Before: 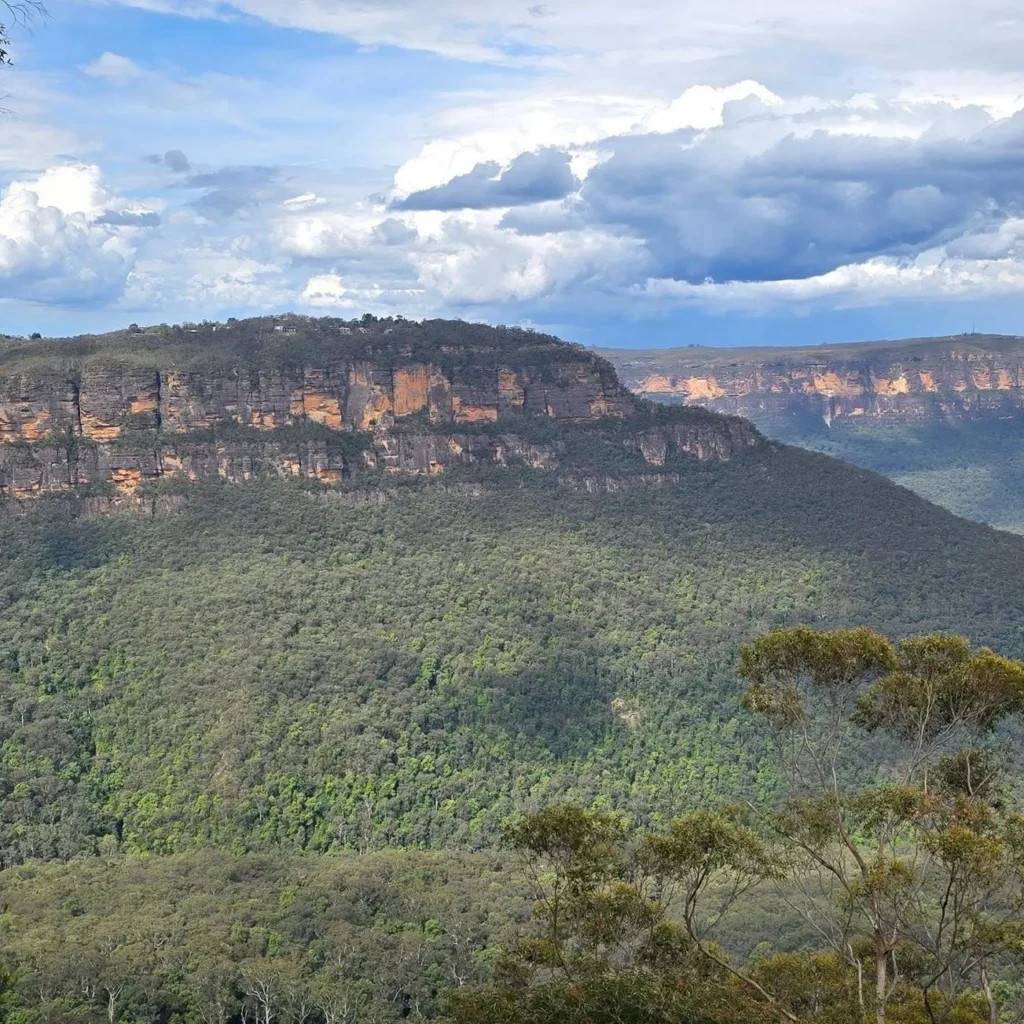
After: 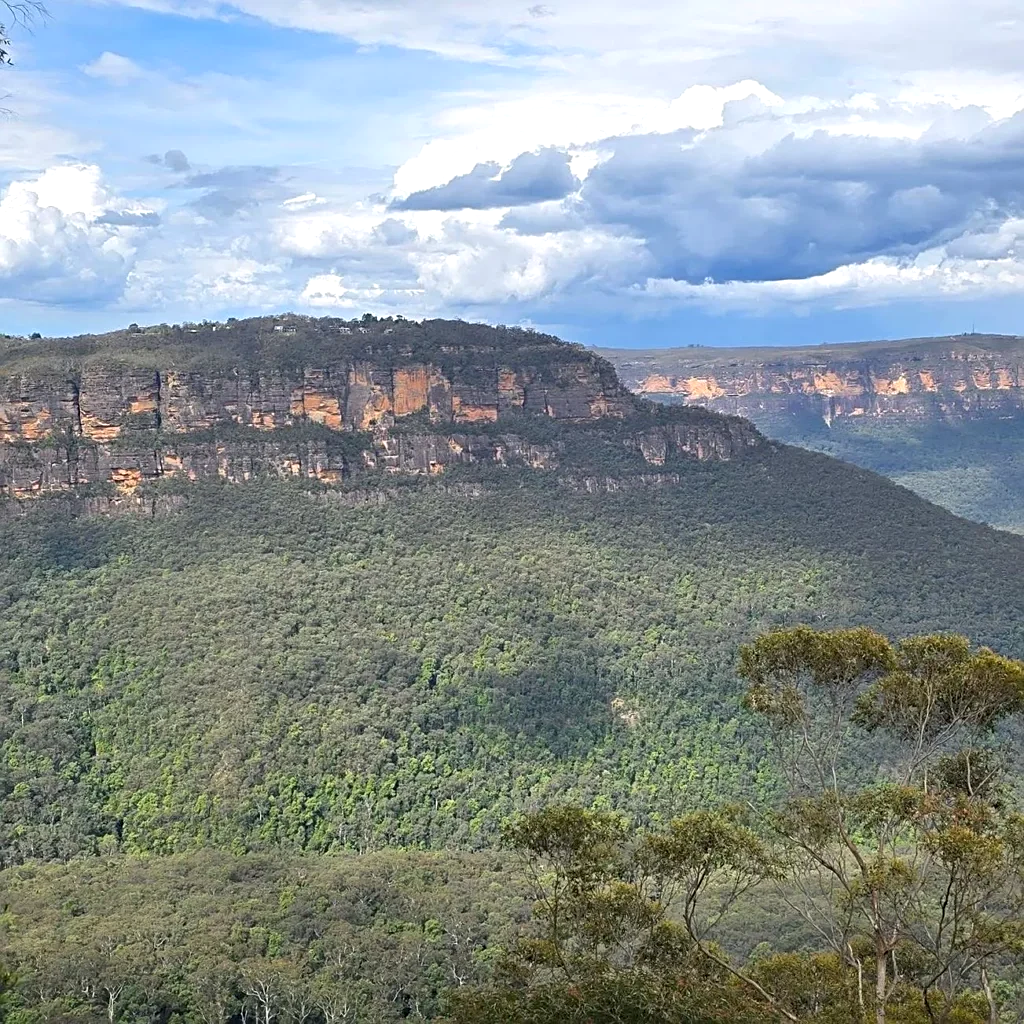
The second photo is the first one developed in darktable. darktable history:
exposure: exposure 0.201 EV, compensate highlight preservation false
sharpen: on, module defaults
